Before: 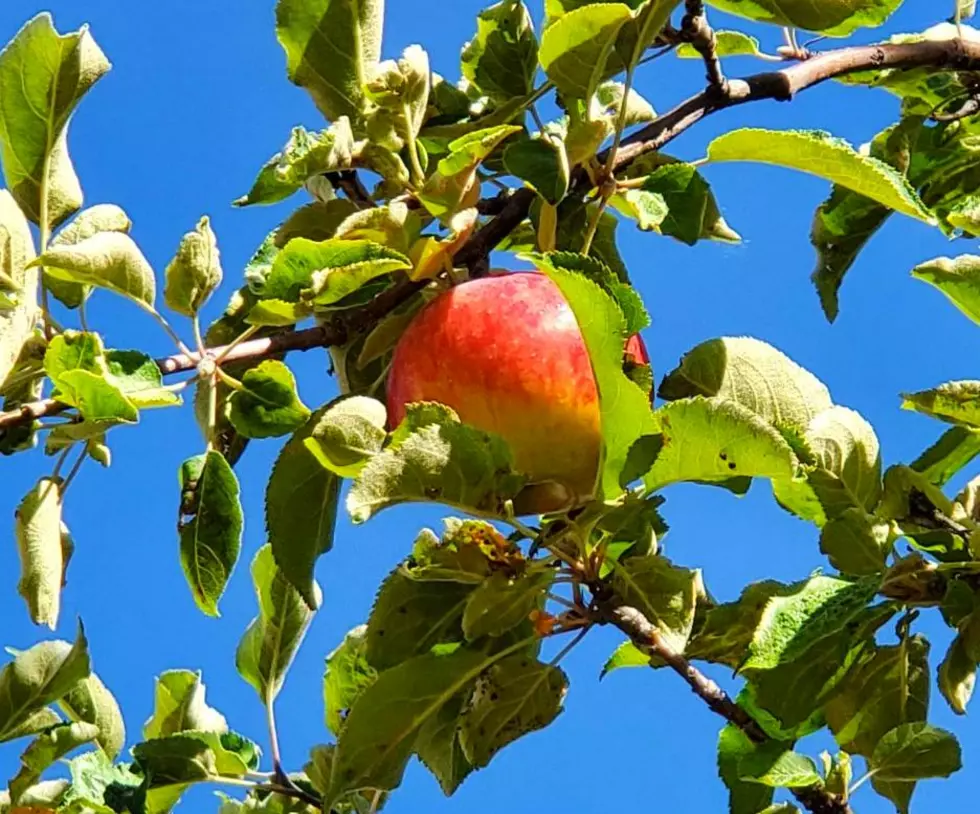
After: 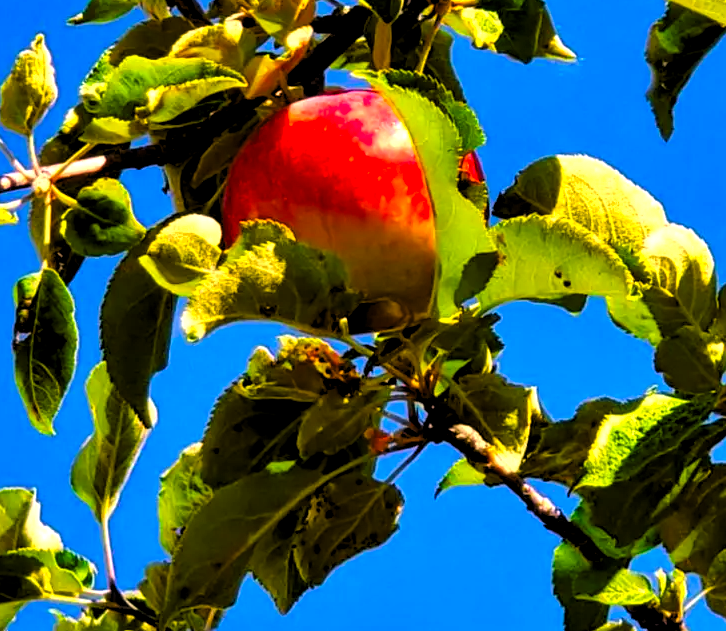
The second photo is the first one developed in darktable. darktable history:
crop: left 16.864%, top 22.476%, right 9.035%
shadows and highlights: low approximation 0.01, soften with gaussian
exposure: compensate exposure bias true, compensate highlight preservation false
levels: levels [0.116, 0.574, 1]
color balance rgb: white fulcrum 0.992 EV, perceptual saturation grading › global saturation 31.222%, global vibrance 14.571%
color correction: highlights a* 17.54, highlights b* 18.74
tone equalizer: -8 EV -0.438 EV, -7 EV -0.369 EV, -6 EV -0.306 EV, -5 EV -0.244 EV, -3 EV 0.226 EV, -2 EV 0.348 EV, -1 EV 0.381 EV, +0 EV 0.399 EV
contrast brightness saturation: brightness -0.024, saturation 0.354
